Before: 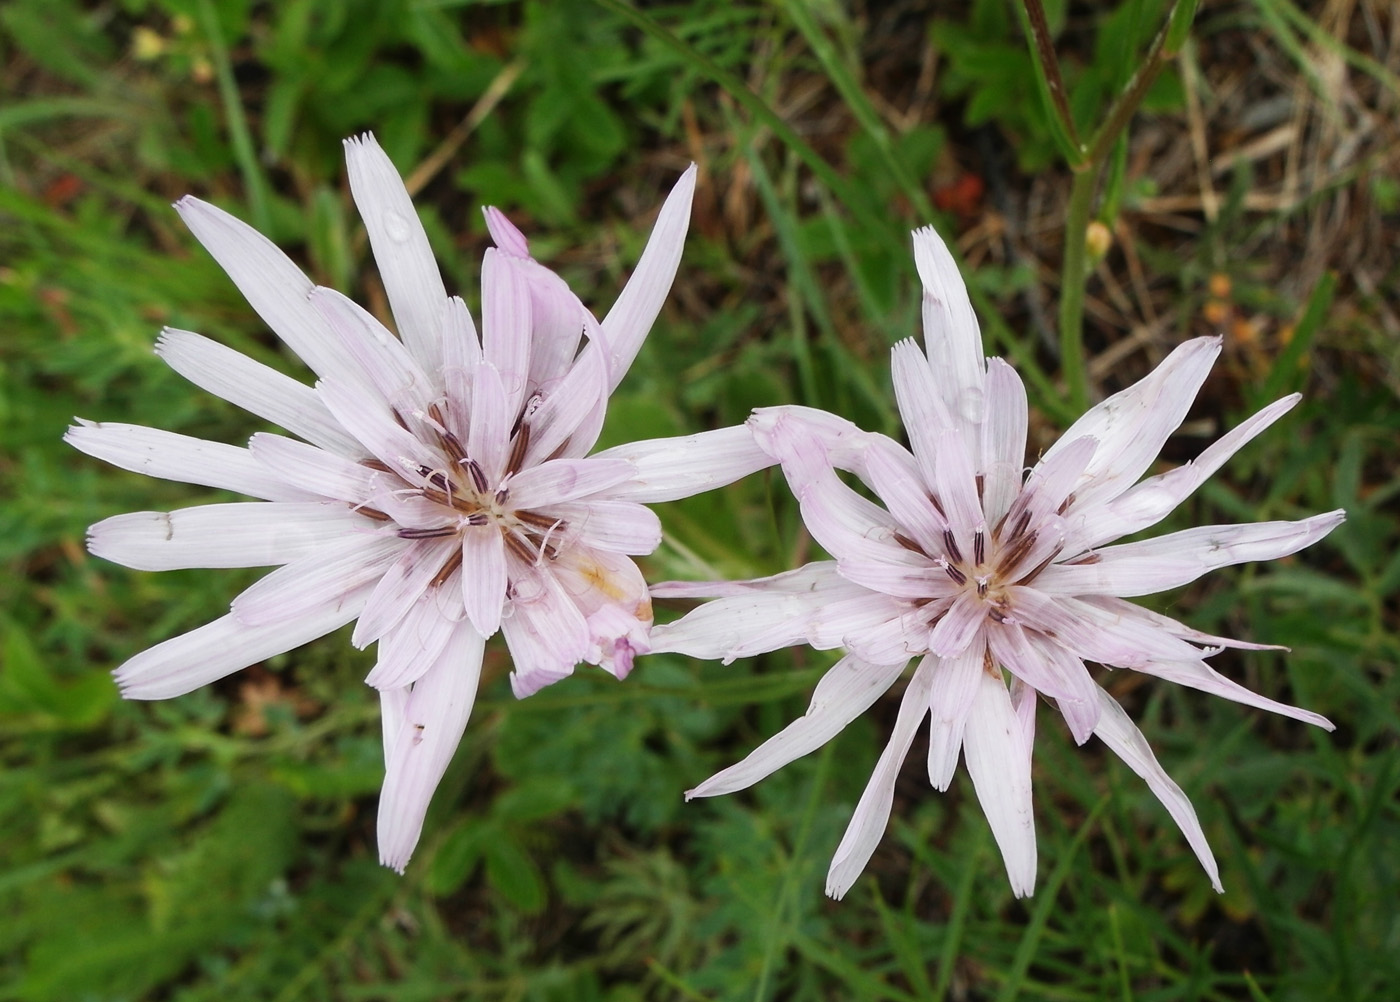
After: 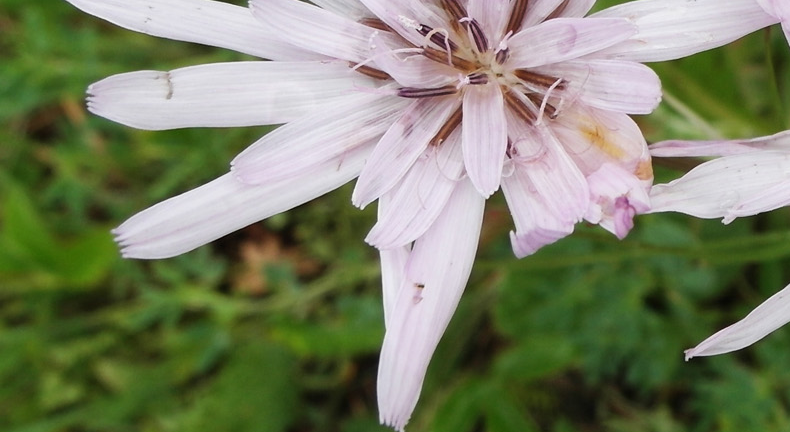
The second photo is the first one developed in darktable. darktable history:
crop: top 44.02%, right 43.53%, bottom 12.769%
